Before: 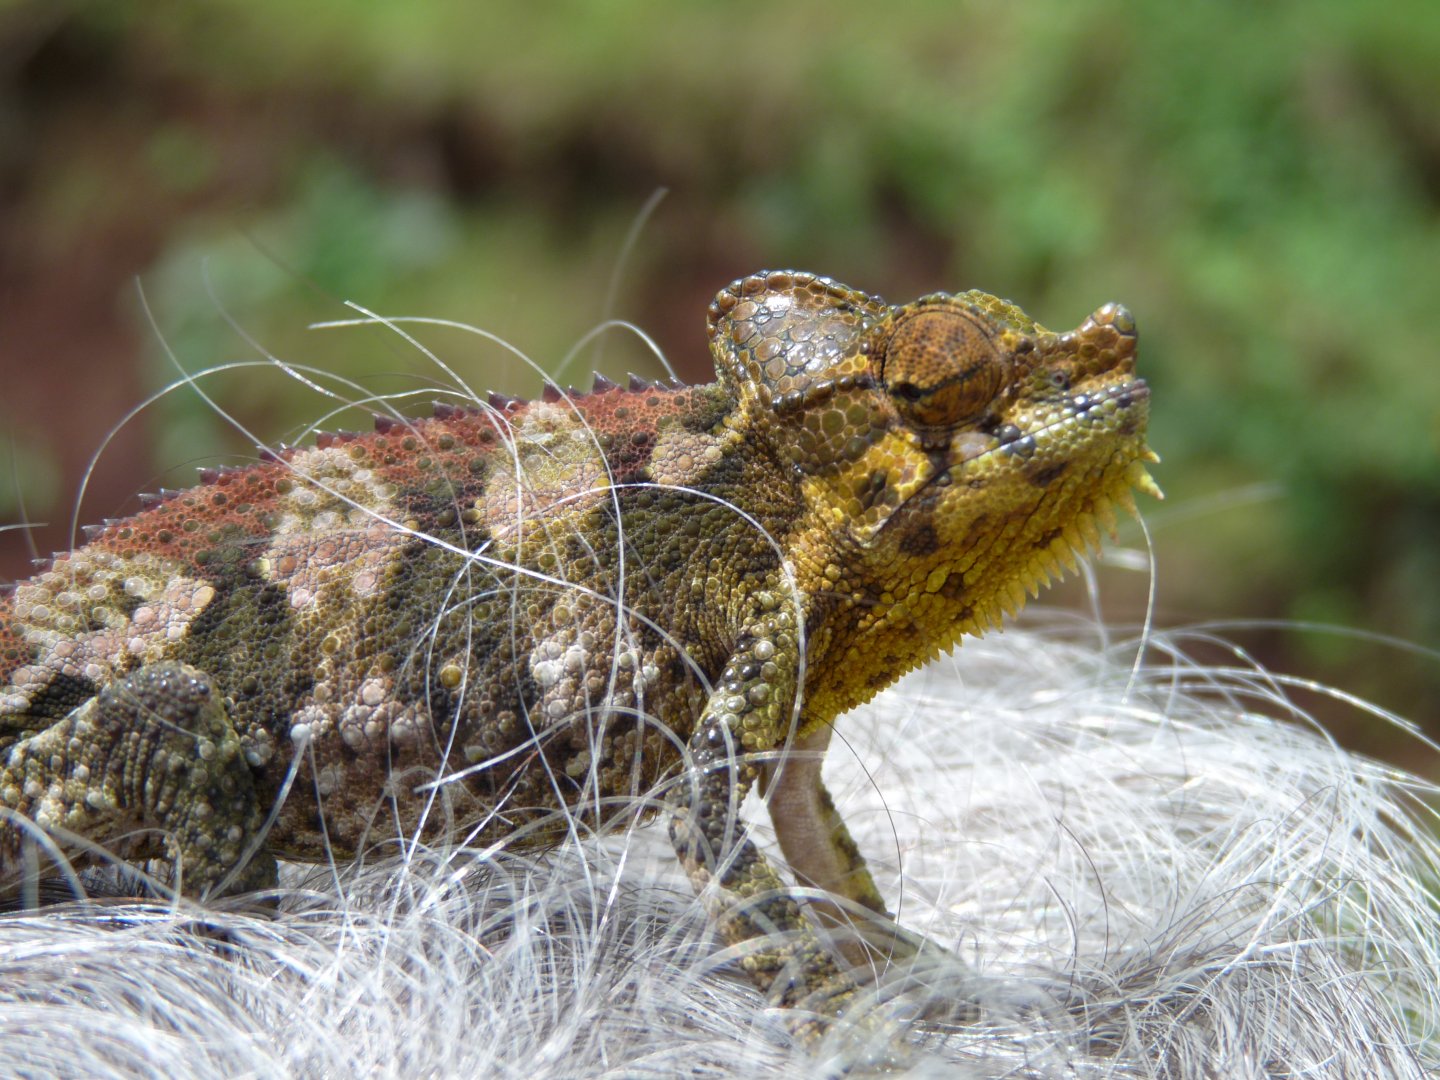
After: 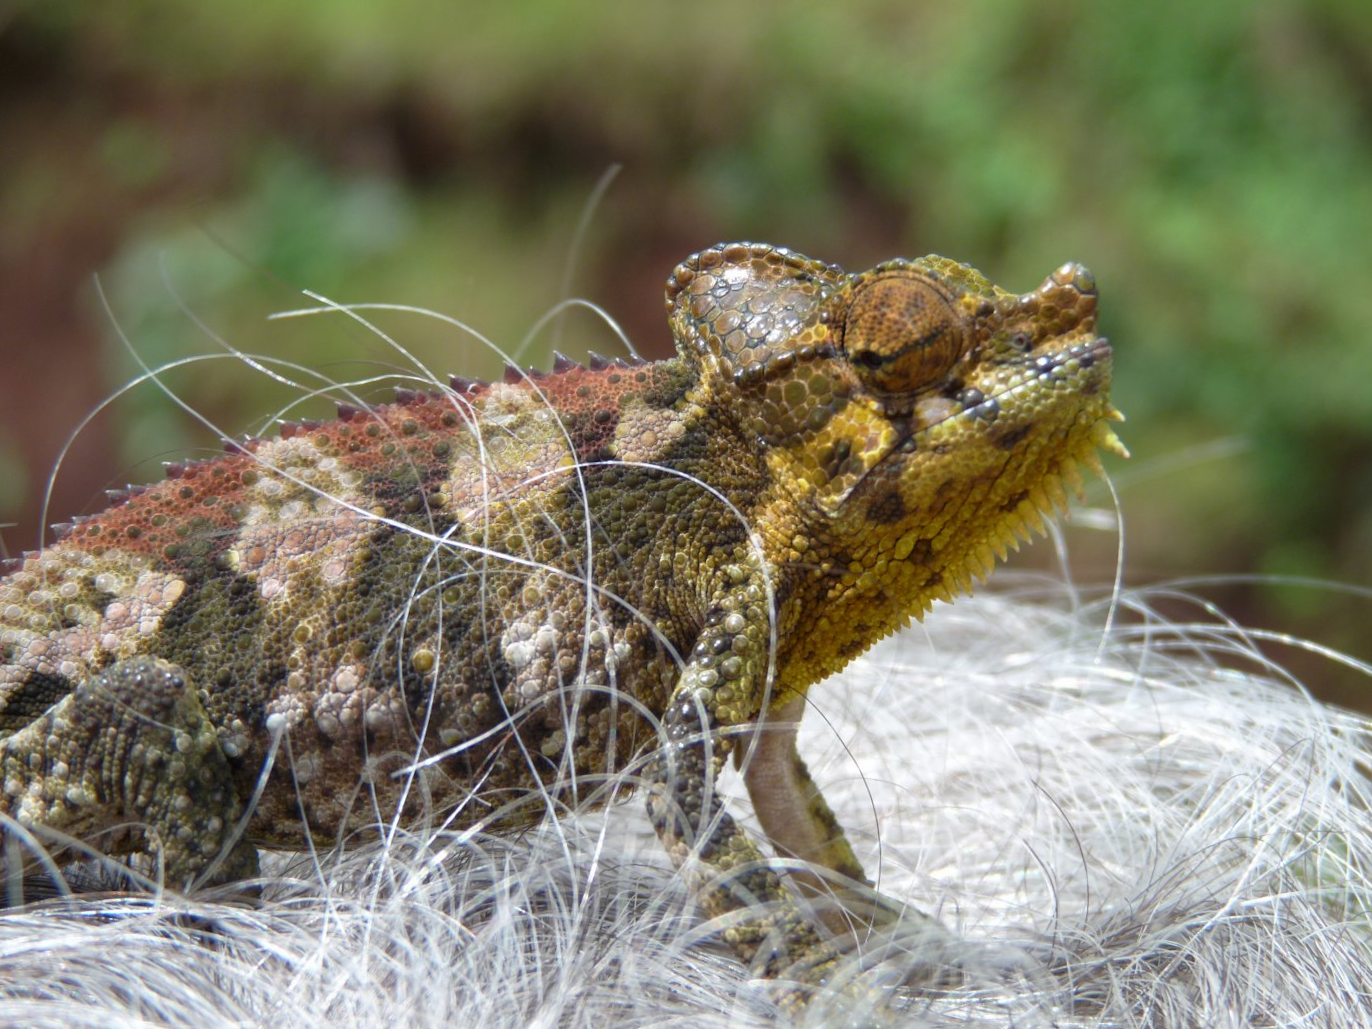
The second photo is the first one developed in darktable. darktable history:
rotate and perspective: rotation -2.12°, lens shift (vertical) 0.009, lens shift (horizontal) -0.008, automatic cropping original format, crop left 0.036, crop right 0.964, crop top 0.05, crop bottom 0.959
color balance: contrast -0.5%
